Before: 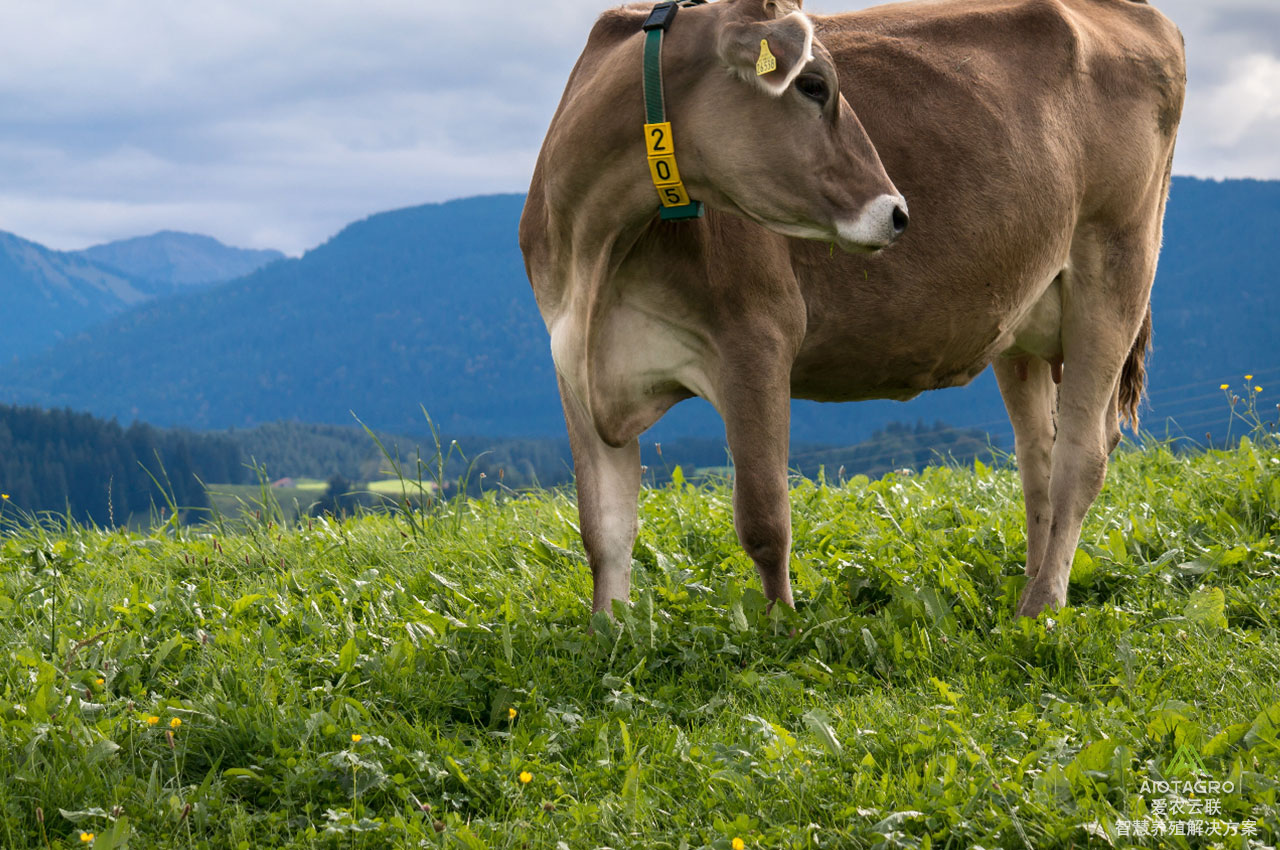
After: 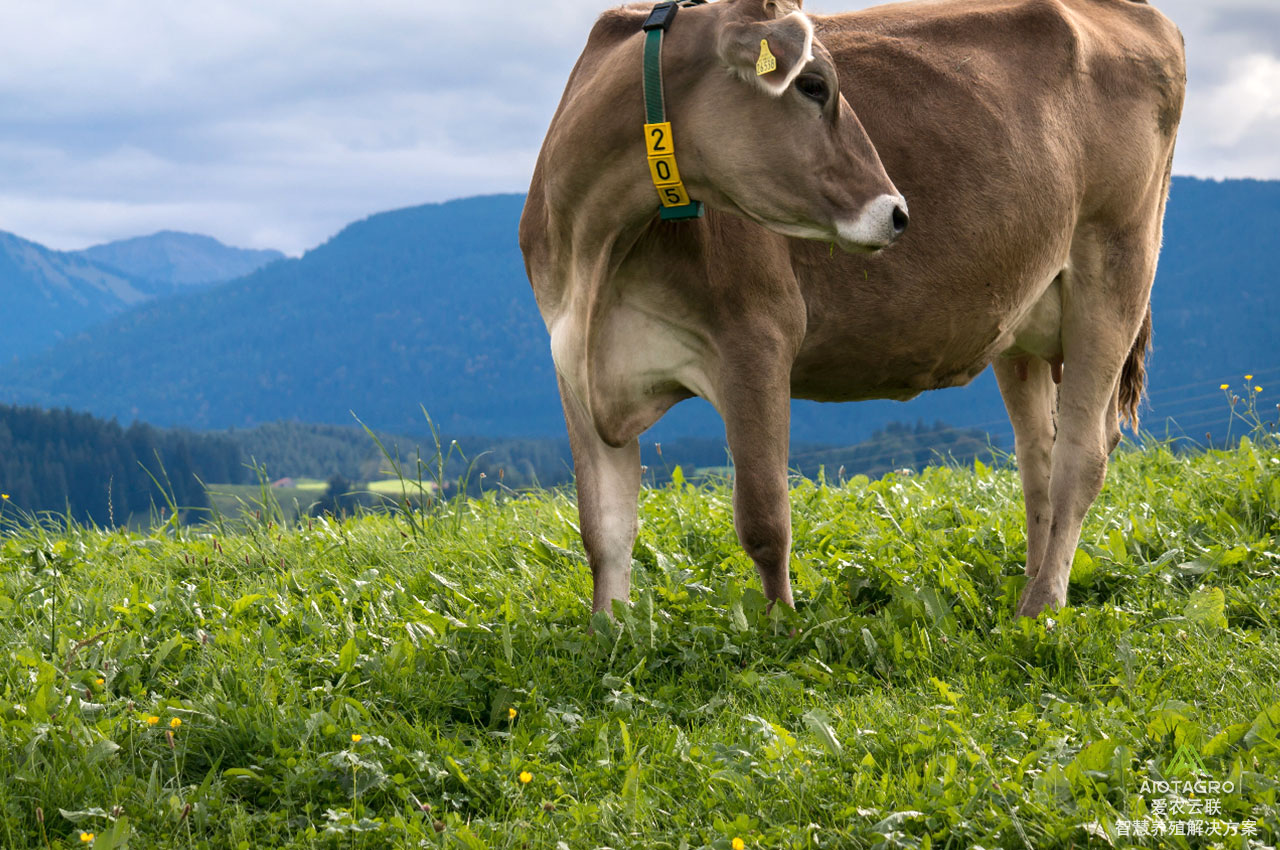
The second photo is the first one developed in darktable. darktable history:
exposure: exposure 0.163 EV, compensate highlight preservation false
